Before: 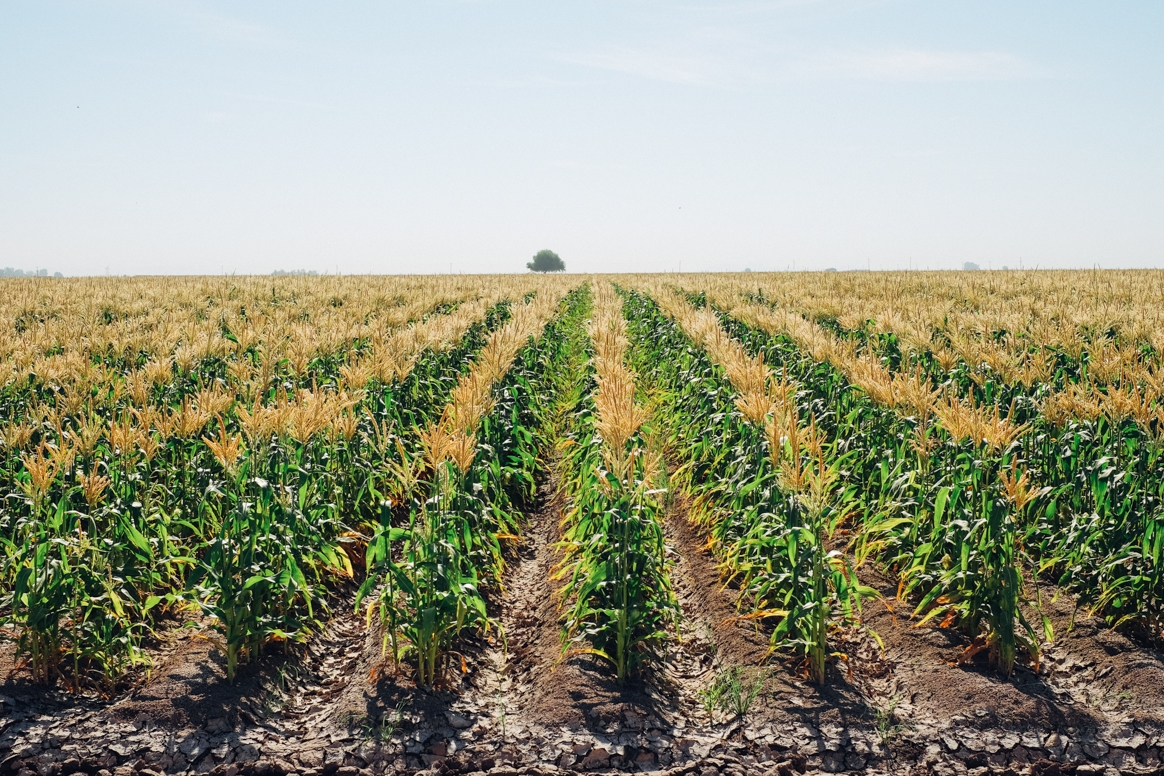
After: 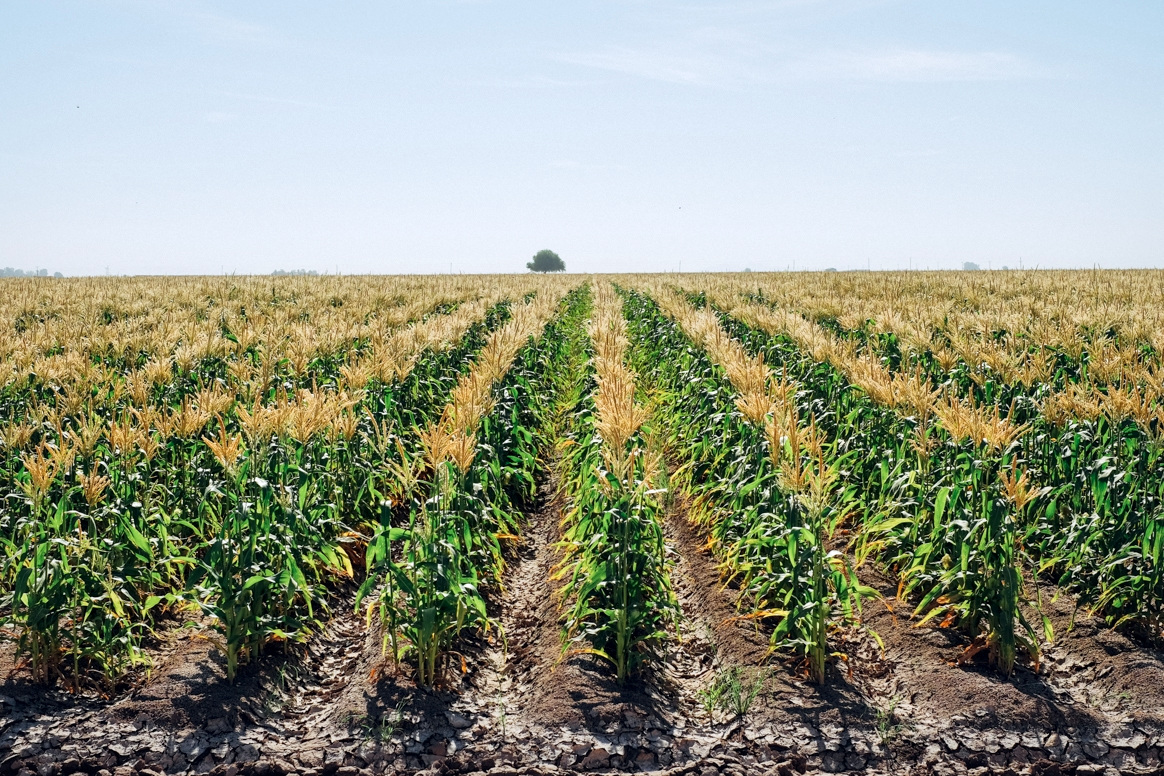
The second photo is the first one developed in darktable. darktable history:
local contrast: mode bilateral grid, contrast 20, coarseness 50, detail 150%, midtone range 0.2
white balance: red 0.98, blue 1.034
